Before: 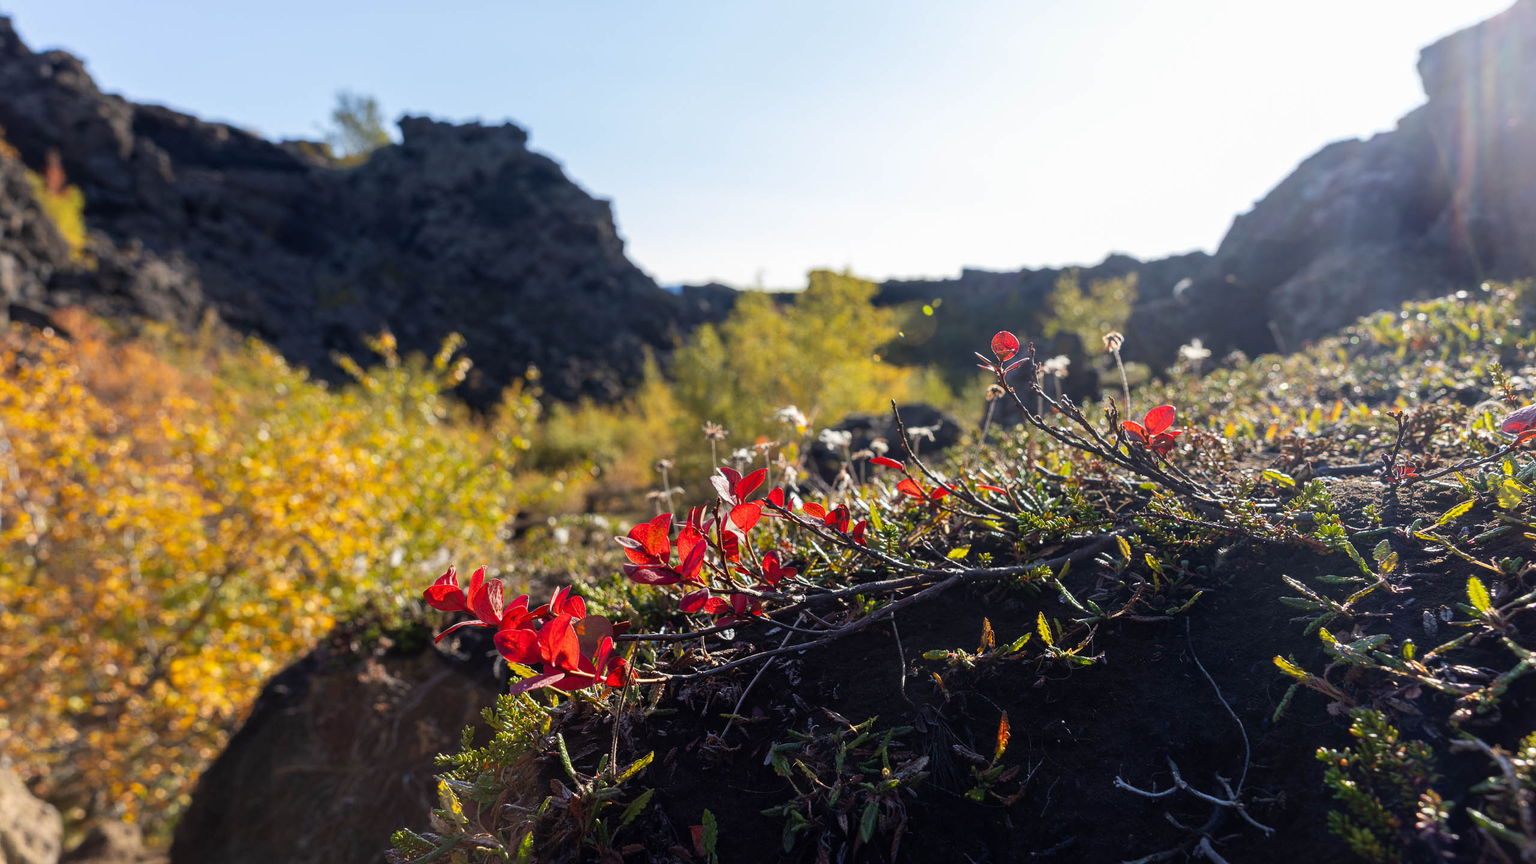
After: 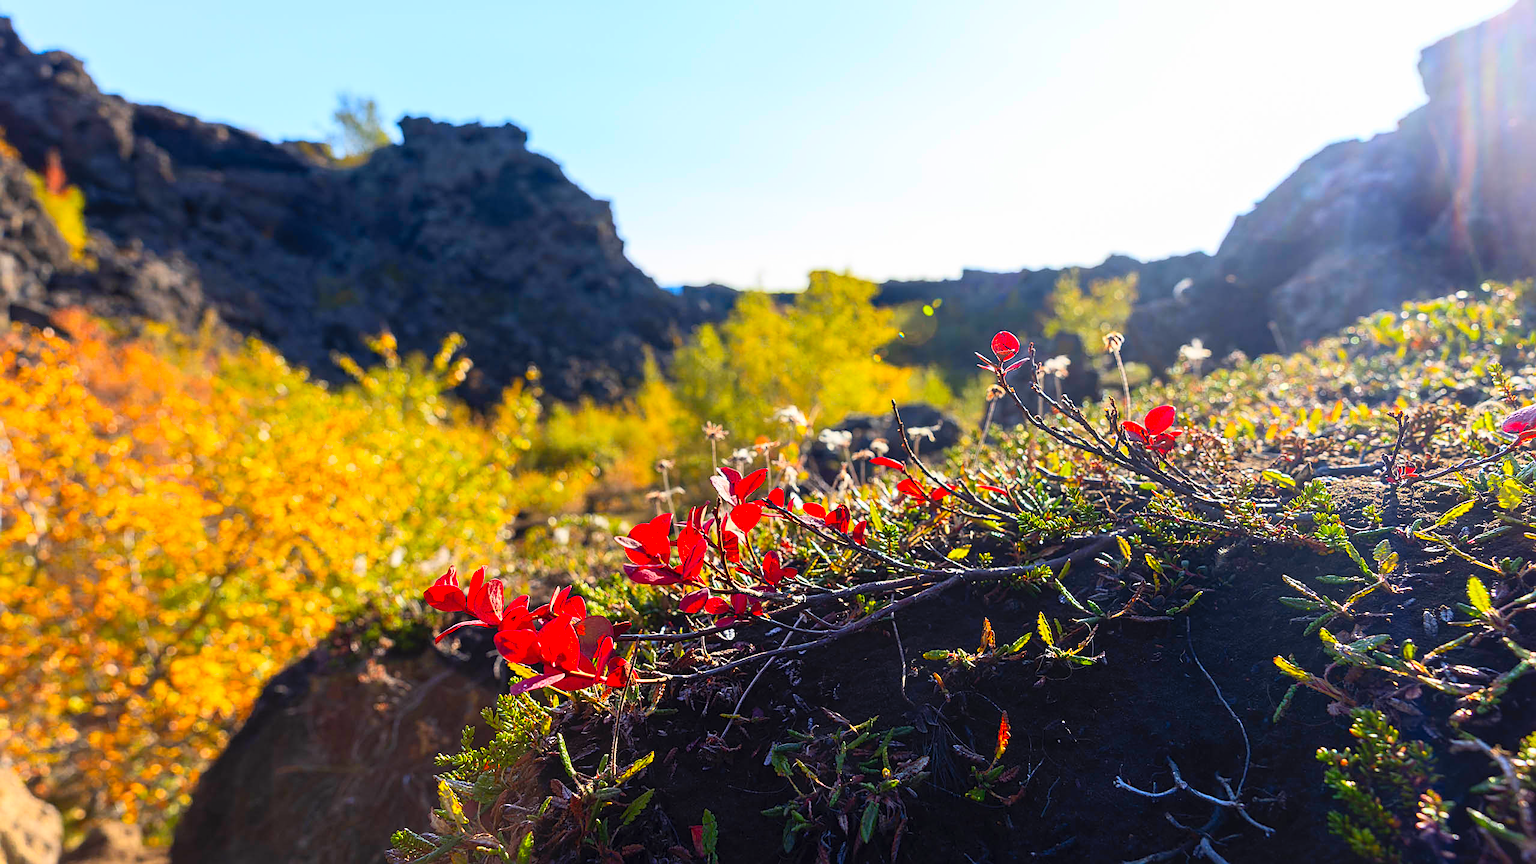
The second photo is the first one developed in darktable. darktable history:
sharpen: on, module defaults
white balance: red 1, blue 1
contrast brightness saturation: contrast 0.2, brightness 0.2, saturation 0.8
